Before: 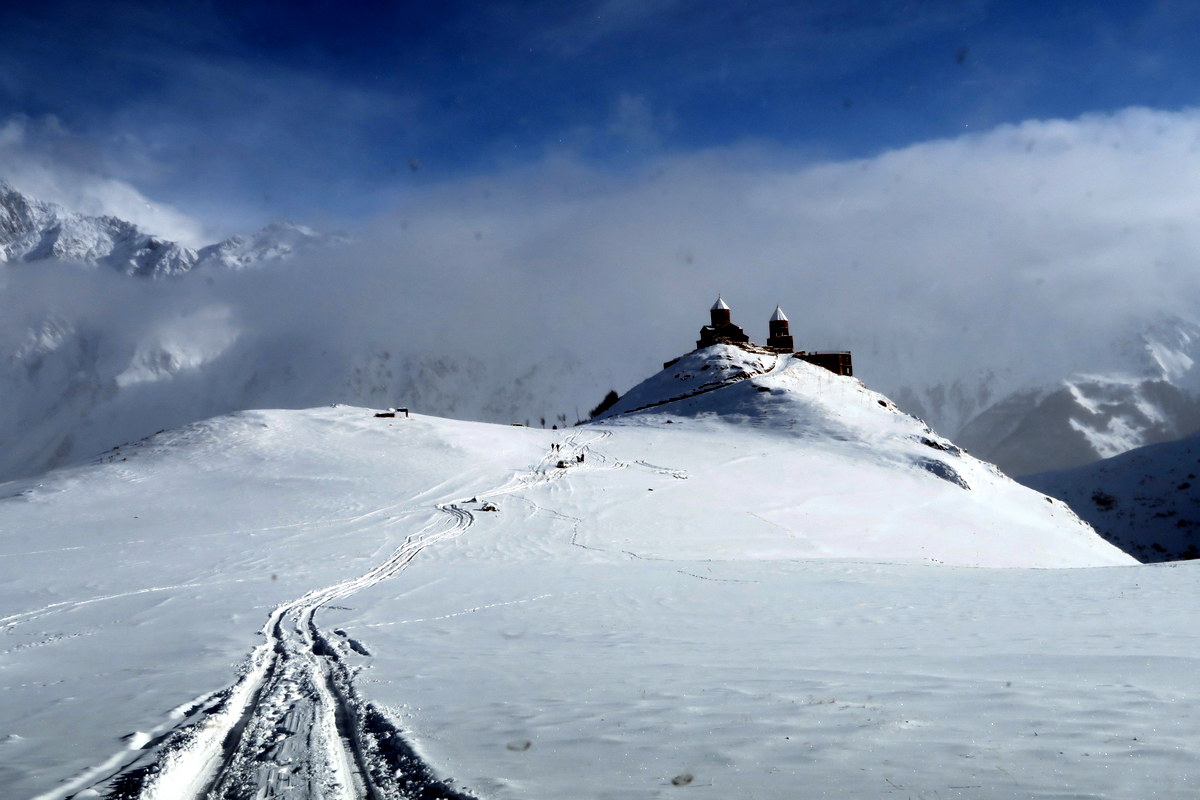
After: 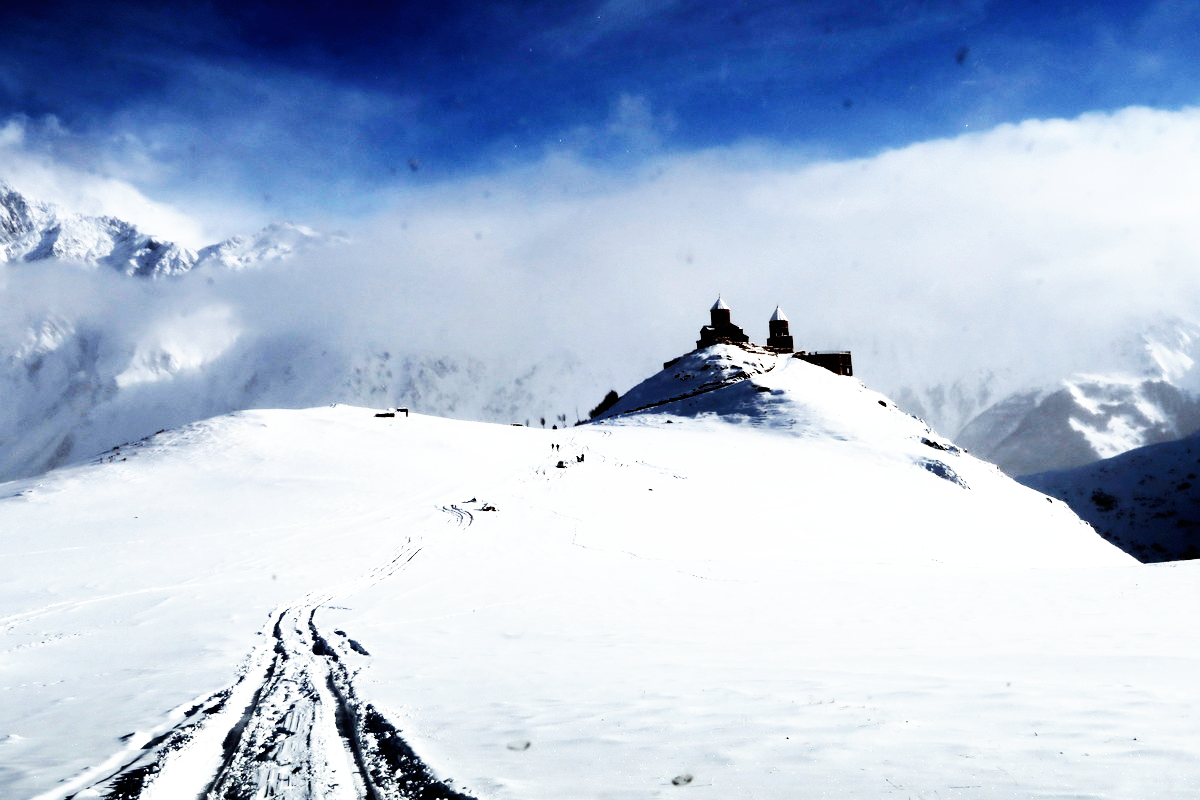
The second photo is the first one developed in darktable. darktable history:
exposure: exposure -0.157 EV, compensate exposure bias true, compensate highlight preservation false
color correction: highlights b* -0.043, saturation 0.825
tone equalizer: -8 EV -0.404 EV, -7 EV -0.428 EV, -6 EV -0.349 EV, -5 EV -0.216 EV, -3 EV 0.208 EV, -2 EV 0.311 EV, -1 EV 0.4 EV, +0 EV 0.427 EV, edges refinement/feathering 500, mask exposure compensation -1.57 EV, preserve details no
base curve: curves: ch0 [(0, 0) (0.007, 0.004) (0.027, 0.03) (0.046, 0.07) (0.207, 0.54) (0.442, 0.872) (0.673, 0.972) (1, 1)], preserve colors none
